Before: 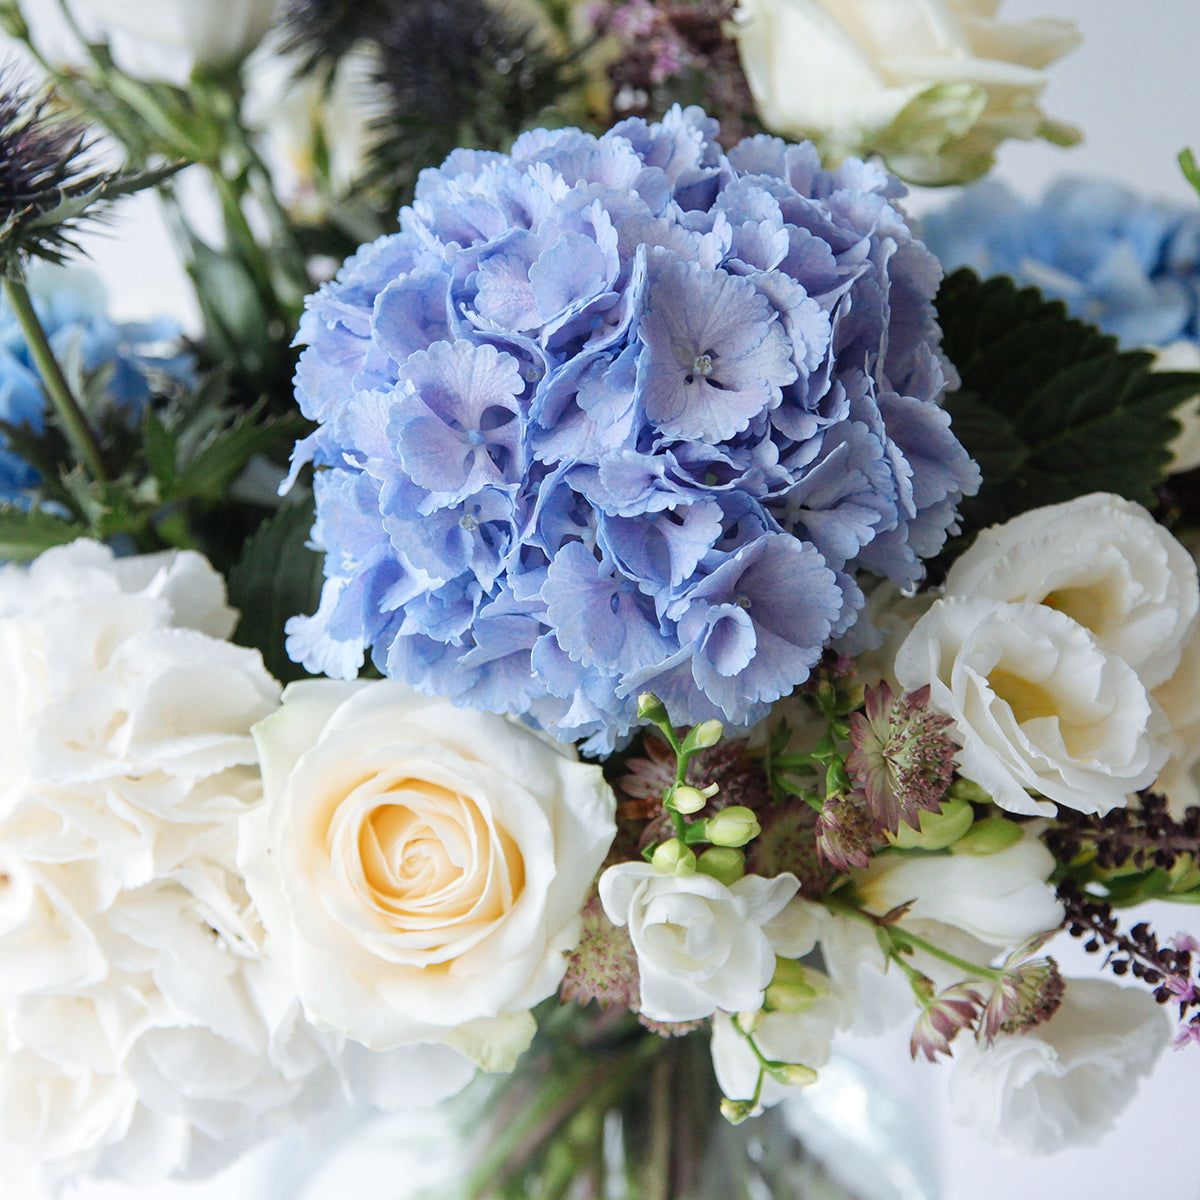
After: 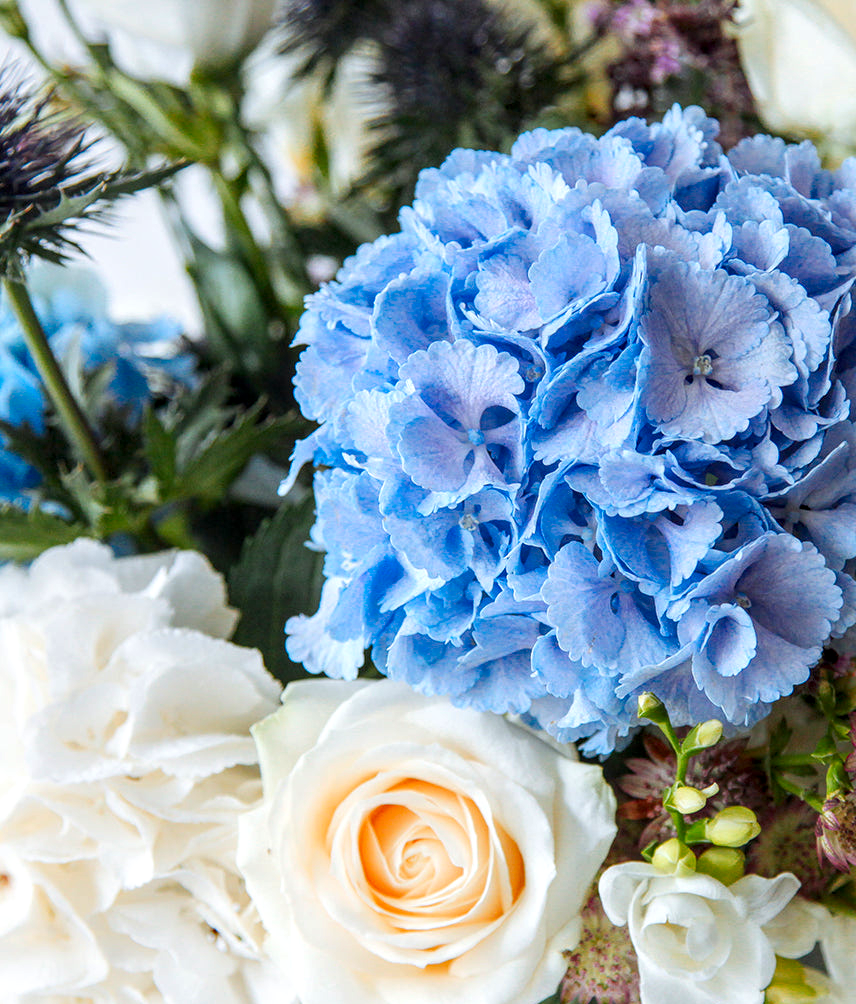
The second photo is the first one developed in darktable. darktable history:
crop: right 28.586%, bottom 16.3%
local contrast: highlights 62%, detail 143%, midtone range 0.426
contrast brightness saturation: contrast 0.076, saturation 0.198
color zones: curves: ch1 [(0.235, 0.558) (0.75, 0.5)]; ch2 [(0.25, 0.462) (0.749, 0.457)]
